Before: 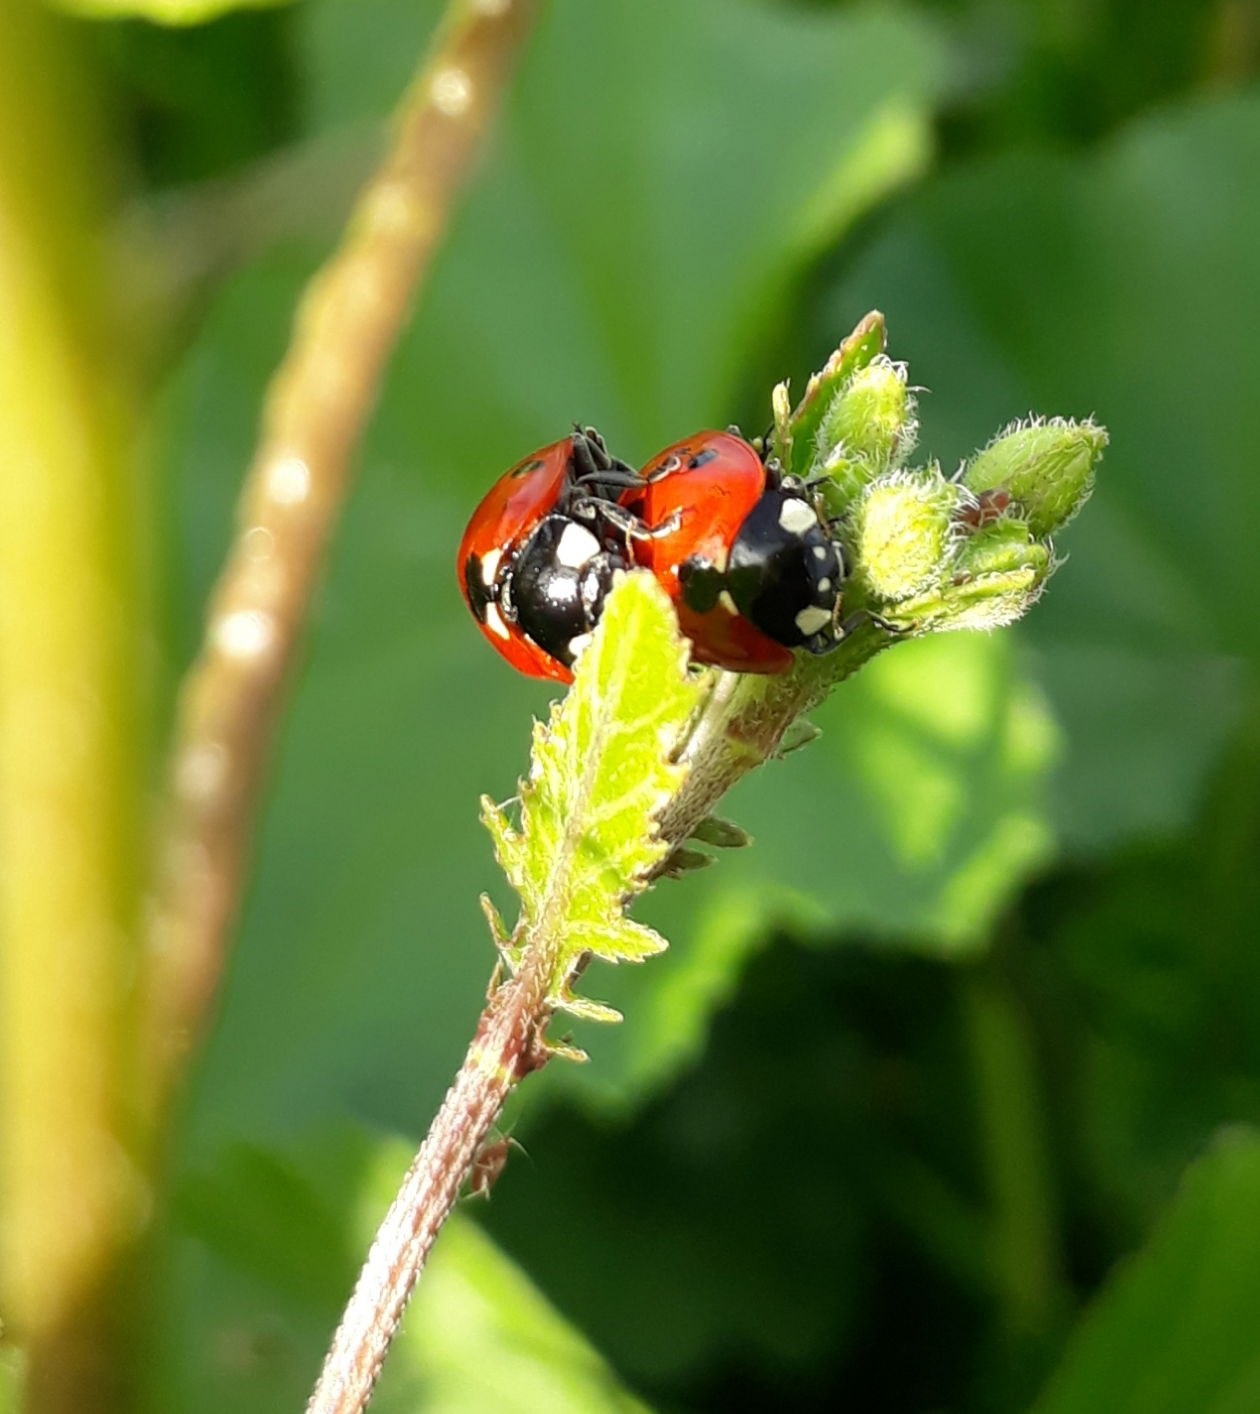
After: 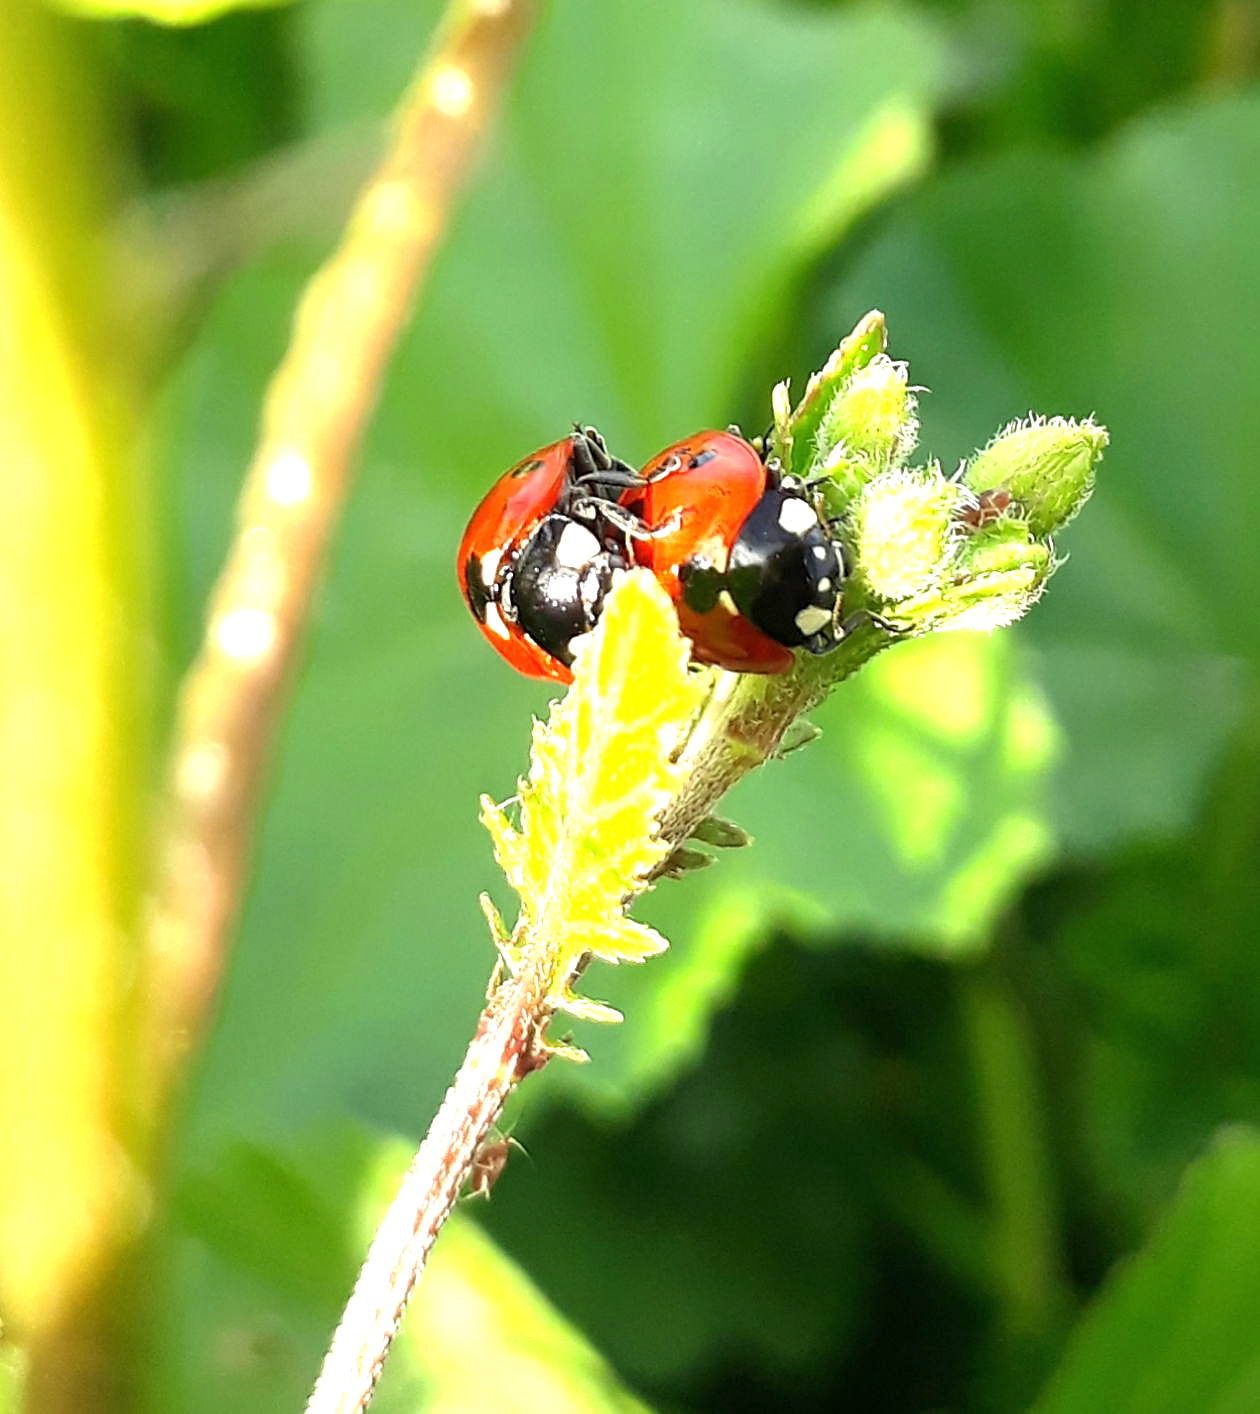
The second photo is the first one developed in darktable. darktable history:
sharpen: on, module defaults
contrast equalizer: octaves 7, y [[0.5, 0.5, 0.5, 0.539, 0.64, 0.611], [0.5 ×6], [0.5 ×6], [0 ×6], [0 ×6]], mix 0.144
exposure: black level correction 0, exposure 1 EV, compensate exposure bias true, compensate highlight preservation false
